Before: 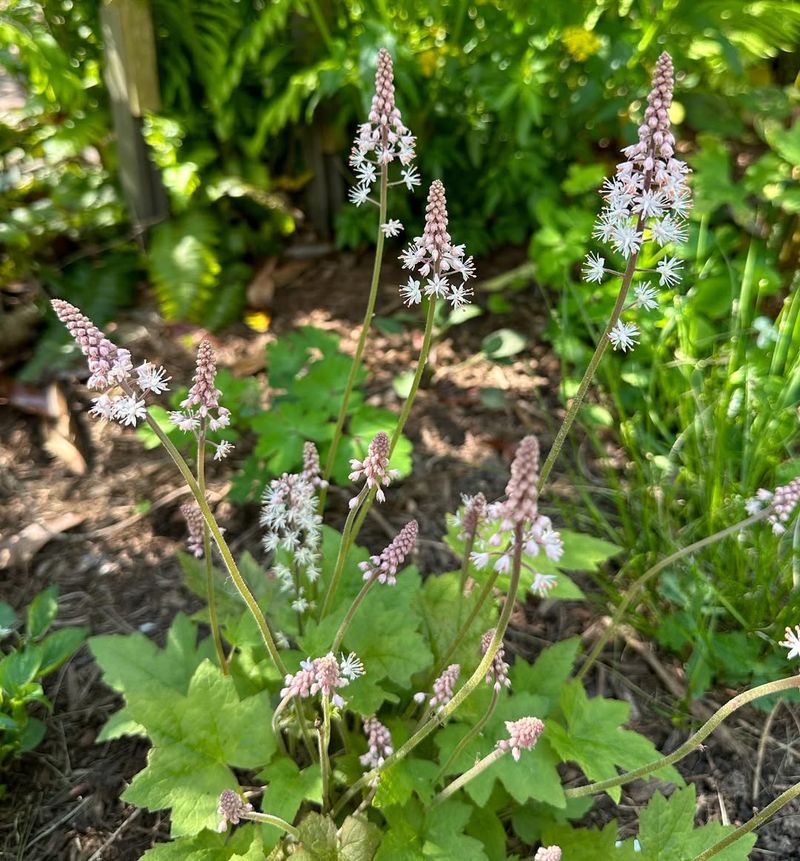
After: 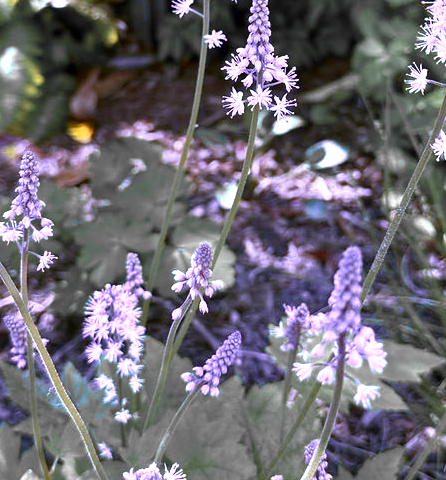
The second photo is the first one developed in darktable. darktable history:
crop and rotate: left 22.13%, top 22.054%, right 22.026%, bottom 22.102%
white balance: red 0.98, blue 1.61
color zones: curves: ch0 [(0, 0.363) (0.128, 0.373) (0.25, 0.5) (0.402, 0.407) (0.521, 0.525) (0.63, 0.559) (0.729, 0.662) (0.867, 0.471)]; ch1 [(0, 0.515) (0.136, 0.618) (0.25, 0.5) (0.378, 0) (0.516, 0) (0.622, 0.593) (0.737, 0.819) (0.87, 0.593)]; ch2 [(0, 0.529) (0.128, 0.471) (0.282, 0.451) (0.386, 0.662) (0.516, 0.525) (0.633, 0.554) (0.75, 0.62) (0.875, 0.441)]
